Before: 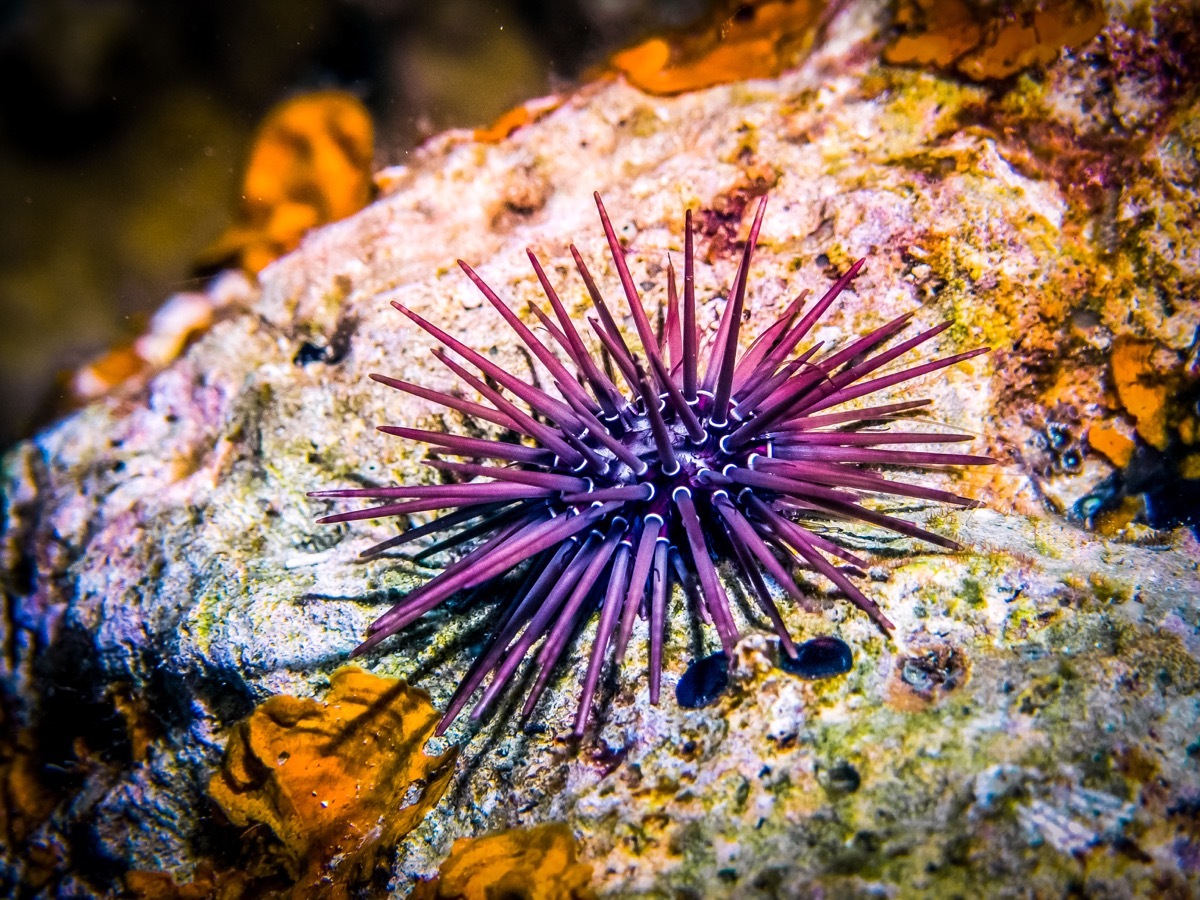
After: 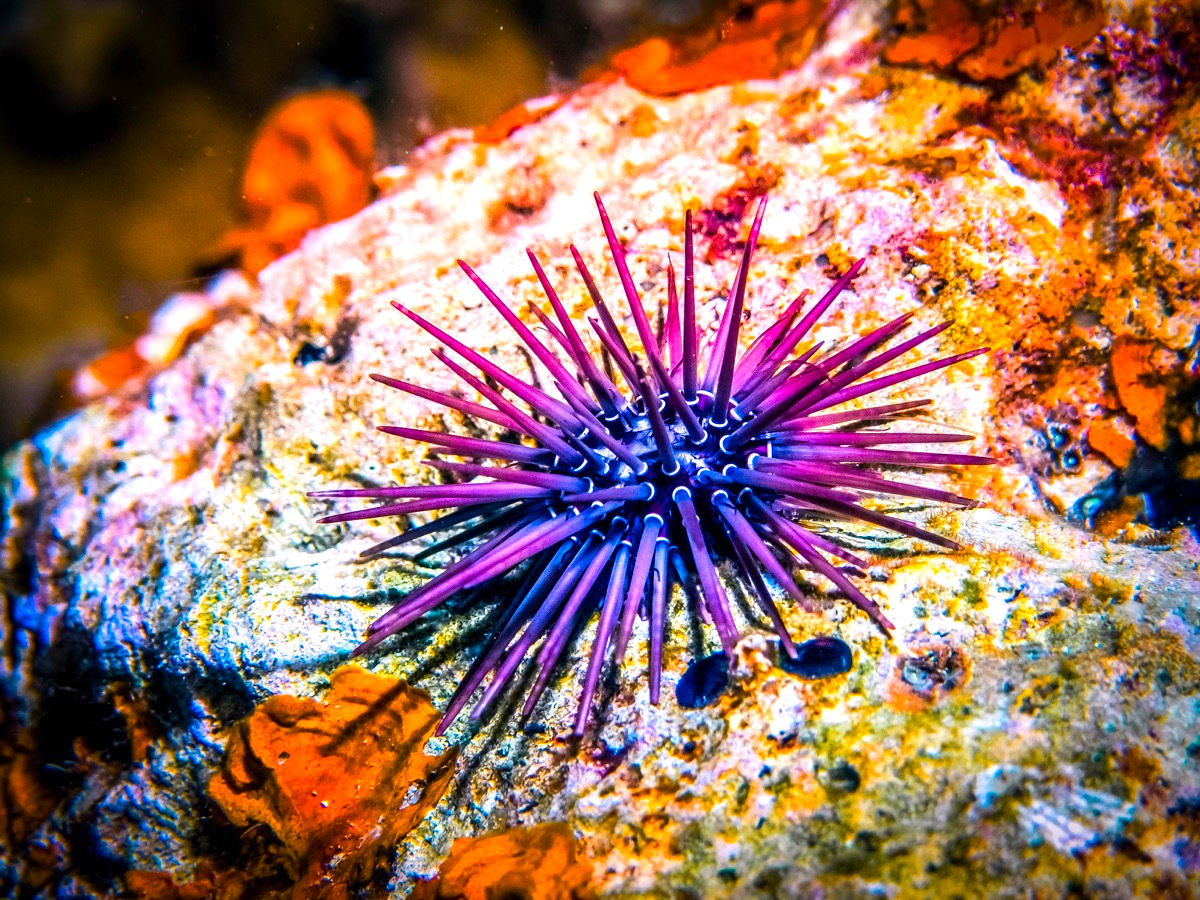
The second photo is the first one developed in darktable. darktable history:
color zones: curves: ch1 [(0.235, 0.558) (0.75, 0.5)]; ch2 [(0.25, 0.462) (0.749, 0.457)]
color balance rgb: linear chroma grading › shadows -10.667%, linear chroma grading › global chroma 19.944%, perceptual saturation grading › global saturation 16.569%, perceptual brilliance grading › global brilliance 9.788%, perceptual brilliance grading › shadows 14.872%
